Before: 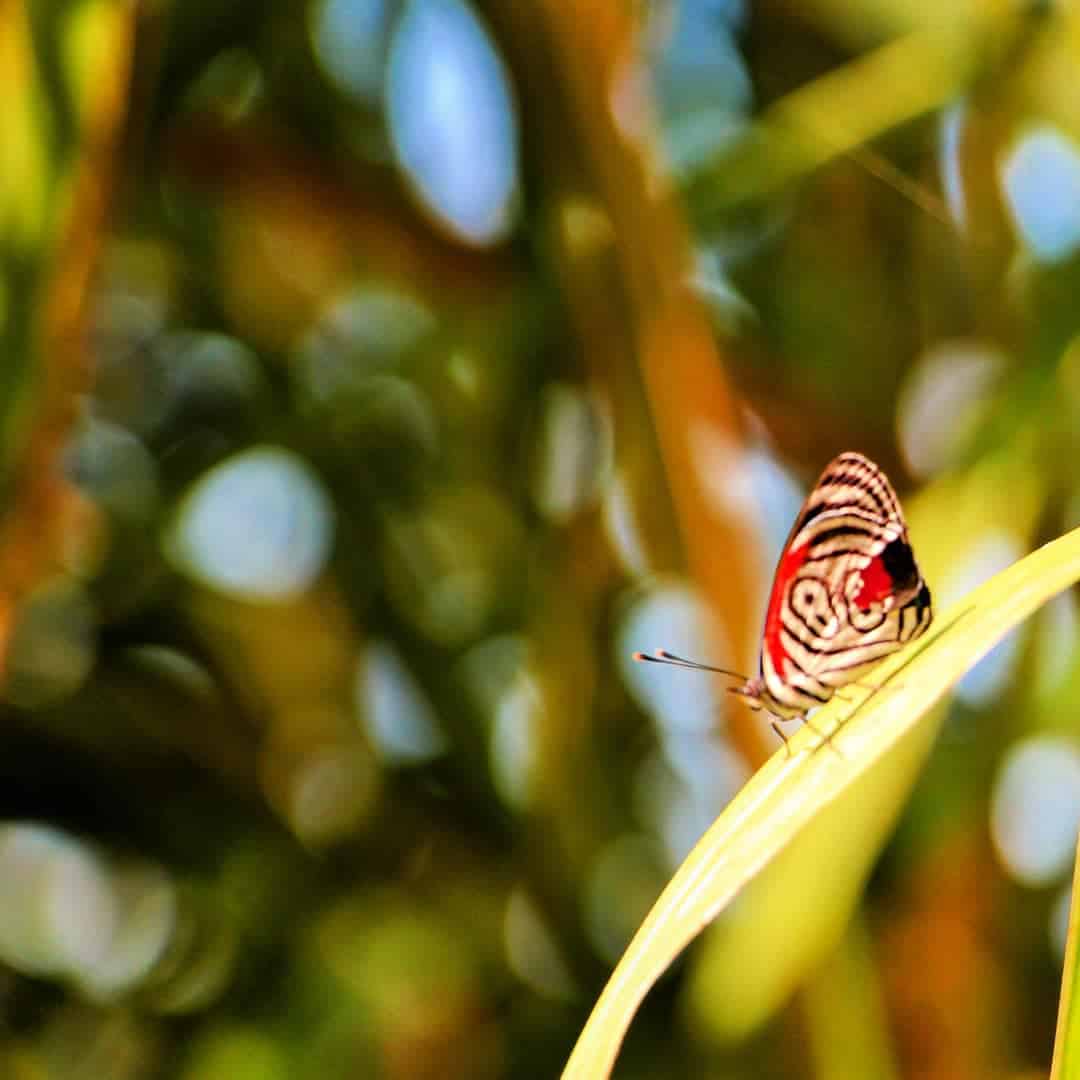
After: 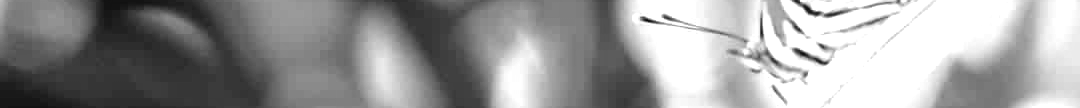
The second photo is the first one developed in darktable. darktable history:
monochrome: on, module defaults
crop and rotate: top 59.084%, bottom 30.916%
color correction: highlights a* 21.88, highlights b* 22.25
exposure: black level correction 0, exposure 1.173 EV, compensate exposure bias true, compensate highlight preservation false
rgb levels: preserve colors max RGB
